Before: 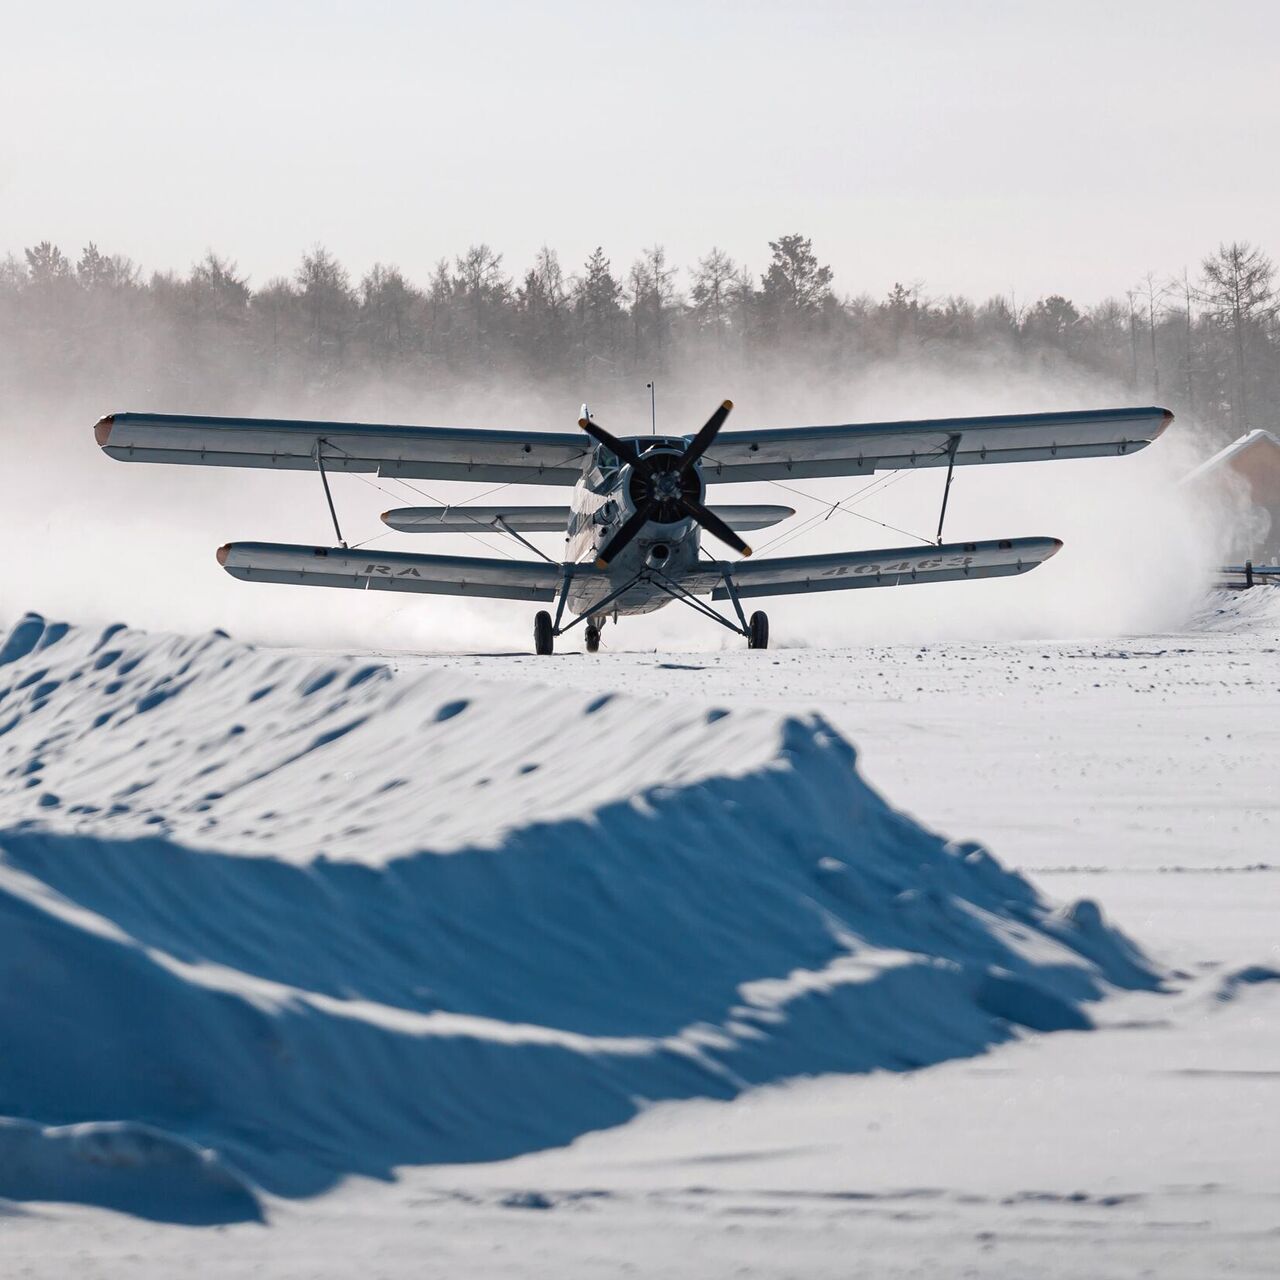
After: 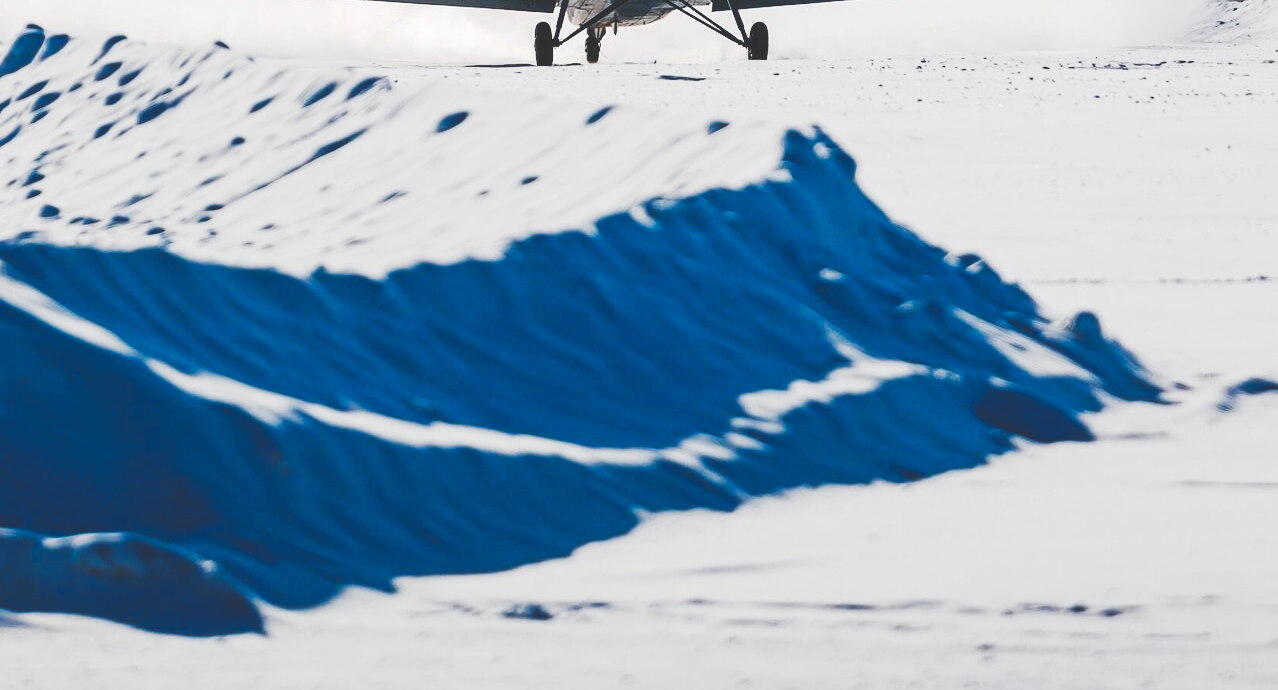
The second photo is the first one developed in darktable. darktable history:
tone curve: curves: ch0 [(0, 0) (0.003, 0.184) (0.011, 0.184) (0.025, 0.189) (0.044, 0.192) (0.069, 0.194) (0.1, 0.2) (0.136, 0.202) (0.177, 0.206) (0.224, 0.214) (0.277, 0.243) (0.335, 0.297) (0.399, 0.39) (0.468, 0.508) (0.543, 0.653) (0.623, 0.754) (0.709, 0.834) (0.801, 0.887) (0.898, 0.925) (1, 1)], preserve colors none
crop and rotate: top 46.085%, right 0.111%
